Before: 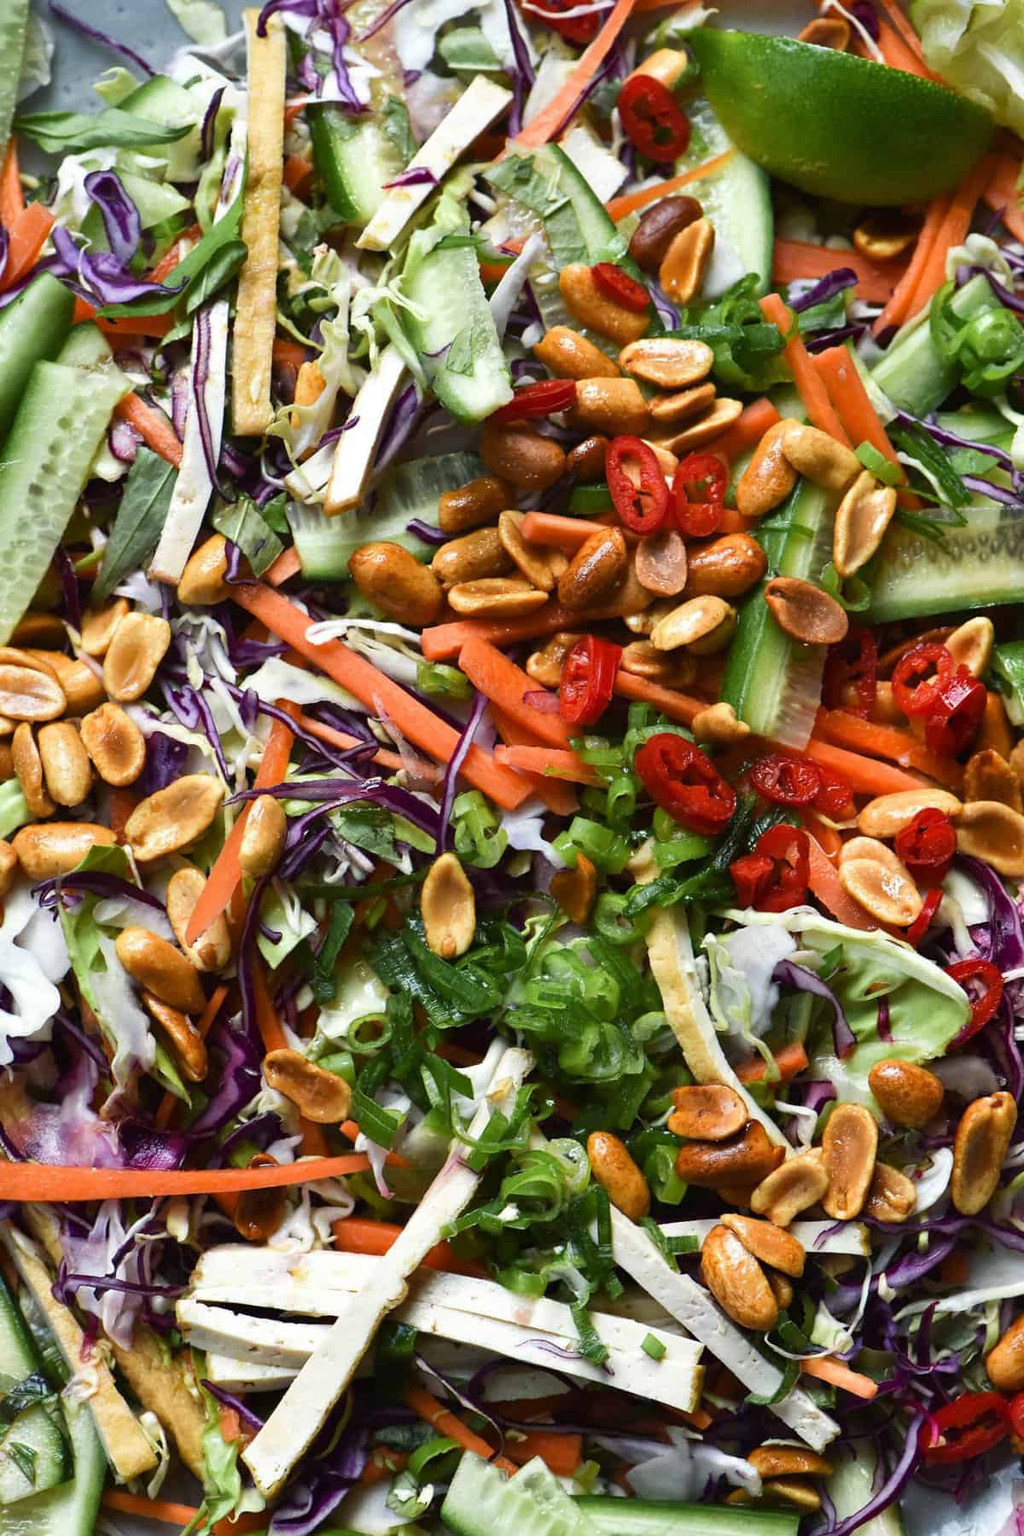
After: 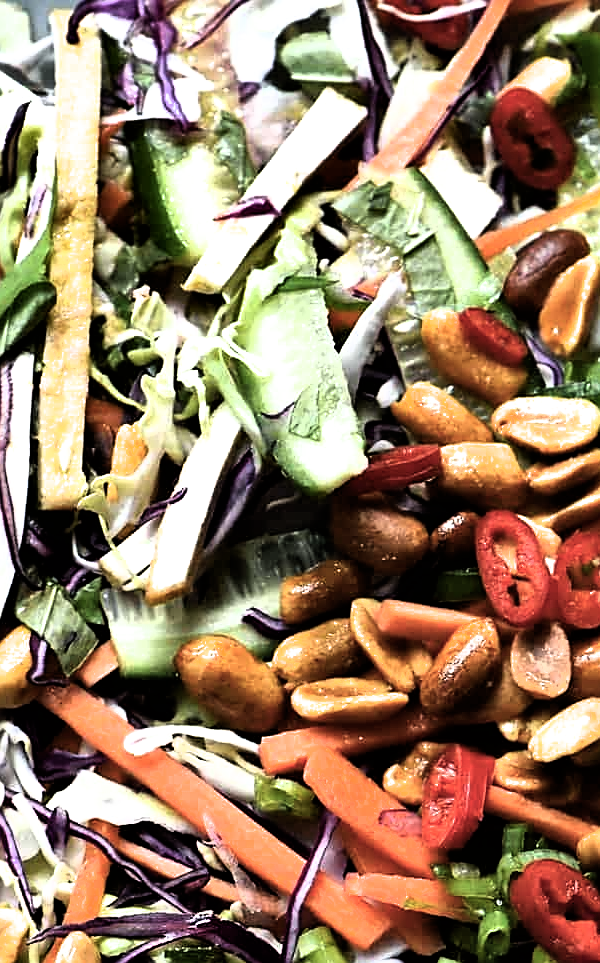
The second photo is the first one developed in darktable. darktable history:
sharpen: on, module defaults
shadows and highlights: soften with gaussian
filmic rgb: black relative exposure -8.2 EV, white relative exposure 2.2 EV, threshold 3 EV, hardness 7.11, latitude 85.74%, contrast 1.696, highlights saturation mix -4%, shadows ↔ highlights balance -2.69%, color science v5 (2021), contrast in shadows safe, contrast in highlights safe, enable highlight reconstruction true
crop: left 19.556%, right 30.401%, bottom 46.458%
